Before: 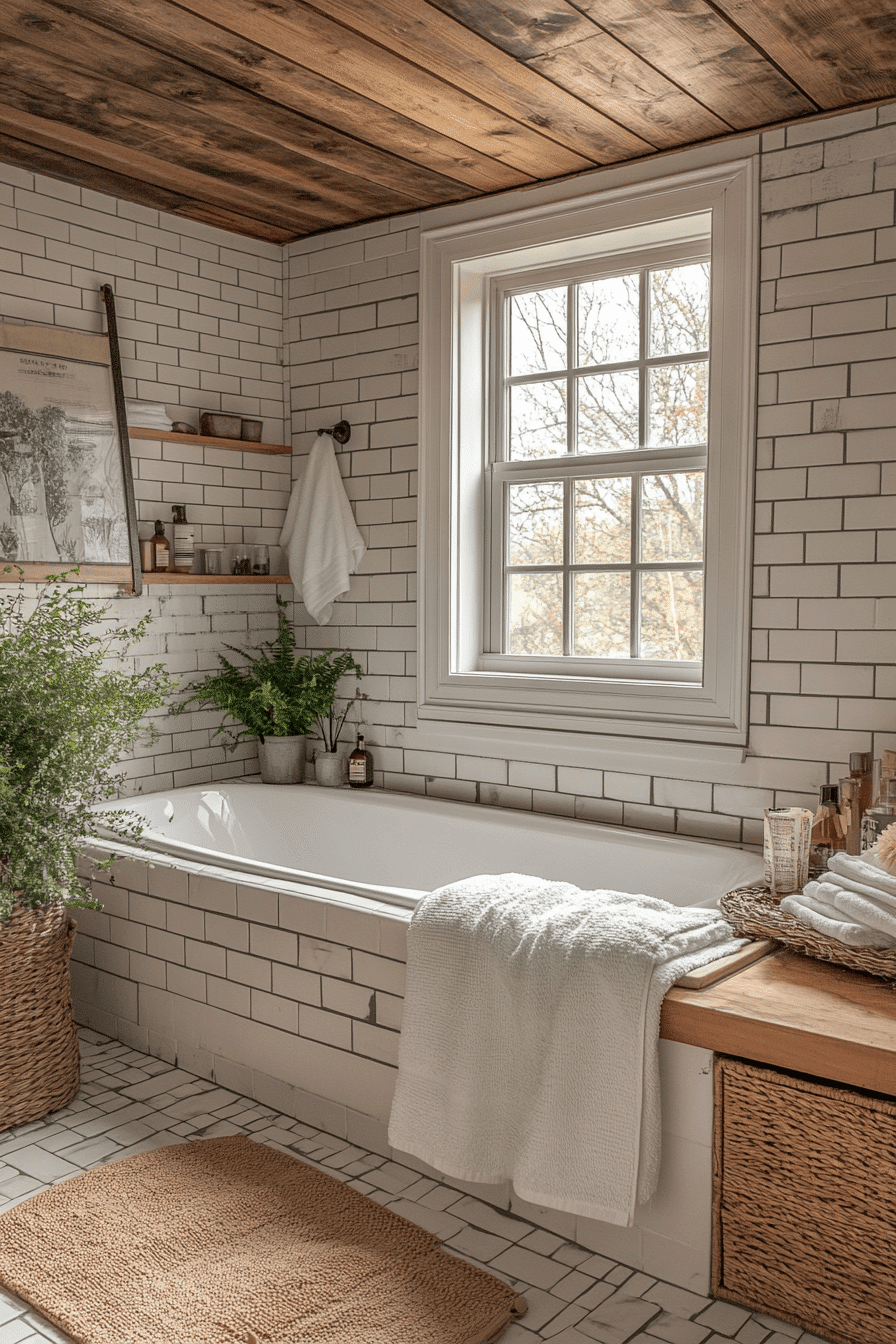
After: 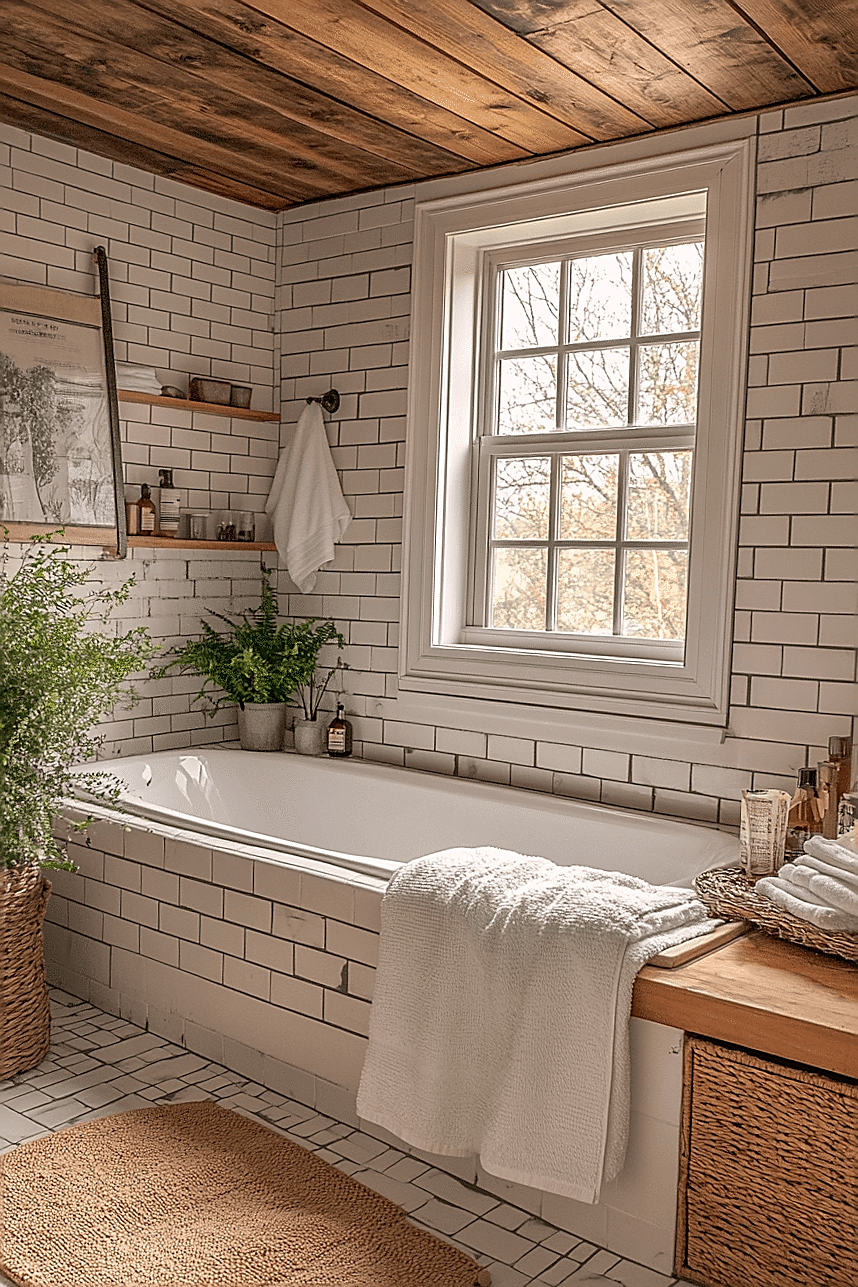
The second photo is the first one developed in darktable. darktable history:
sharpen: radius 1.4, amount 1.25, threshold 0.7
color correction: highlights a* 3.22, highlights b* 1.93, saturation 1.19
crop and rotate: angle -1.69°
